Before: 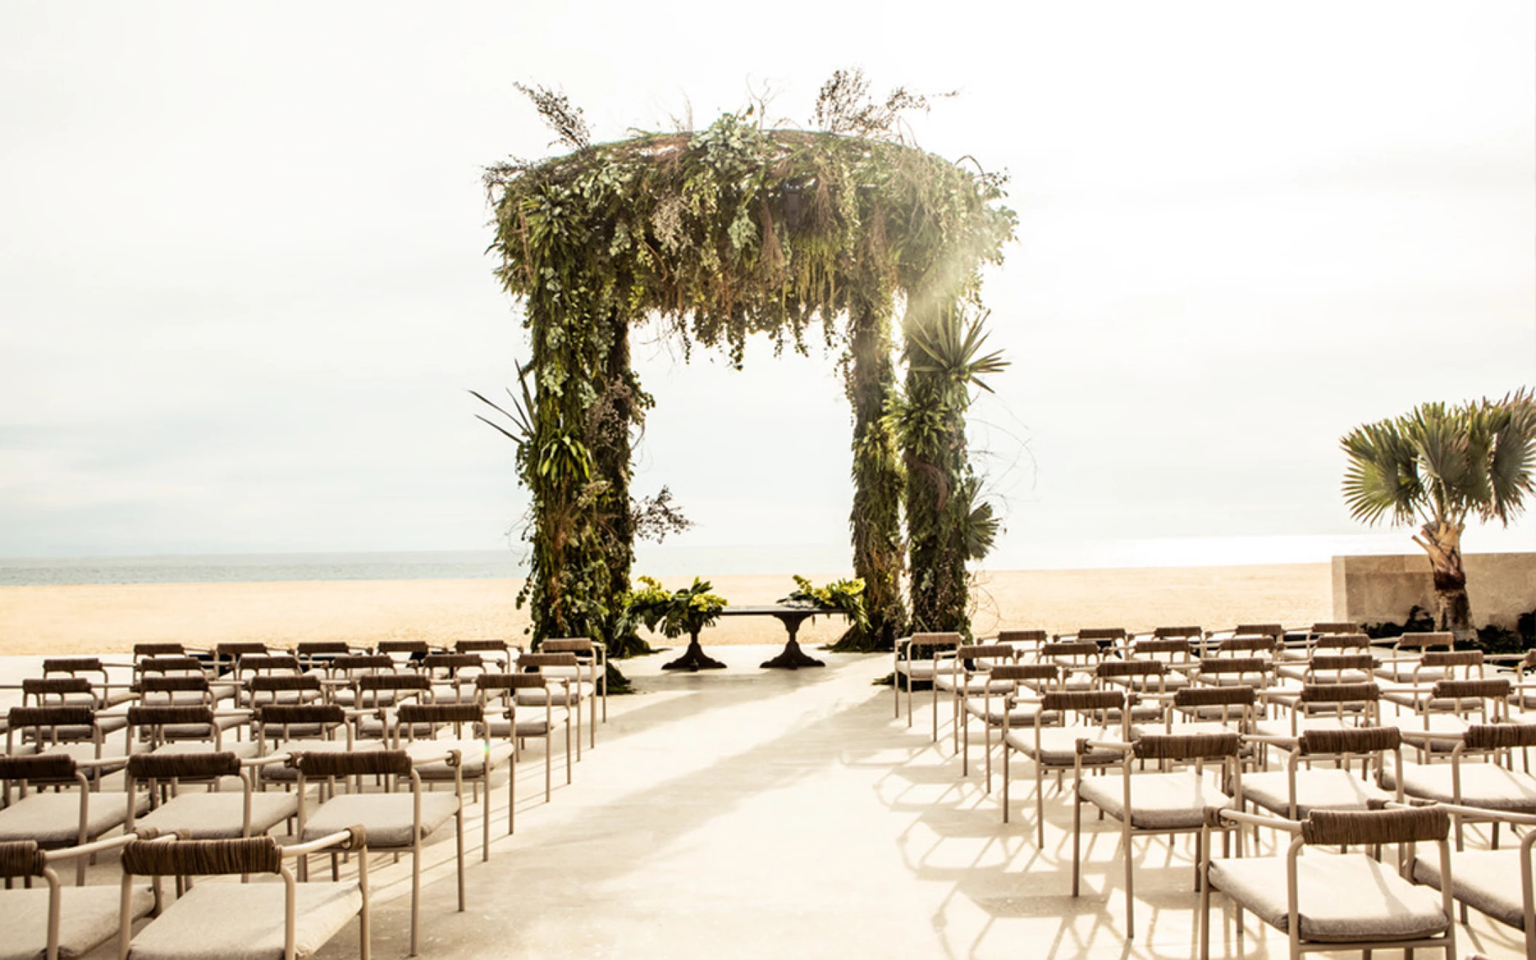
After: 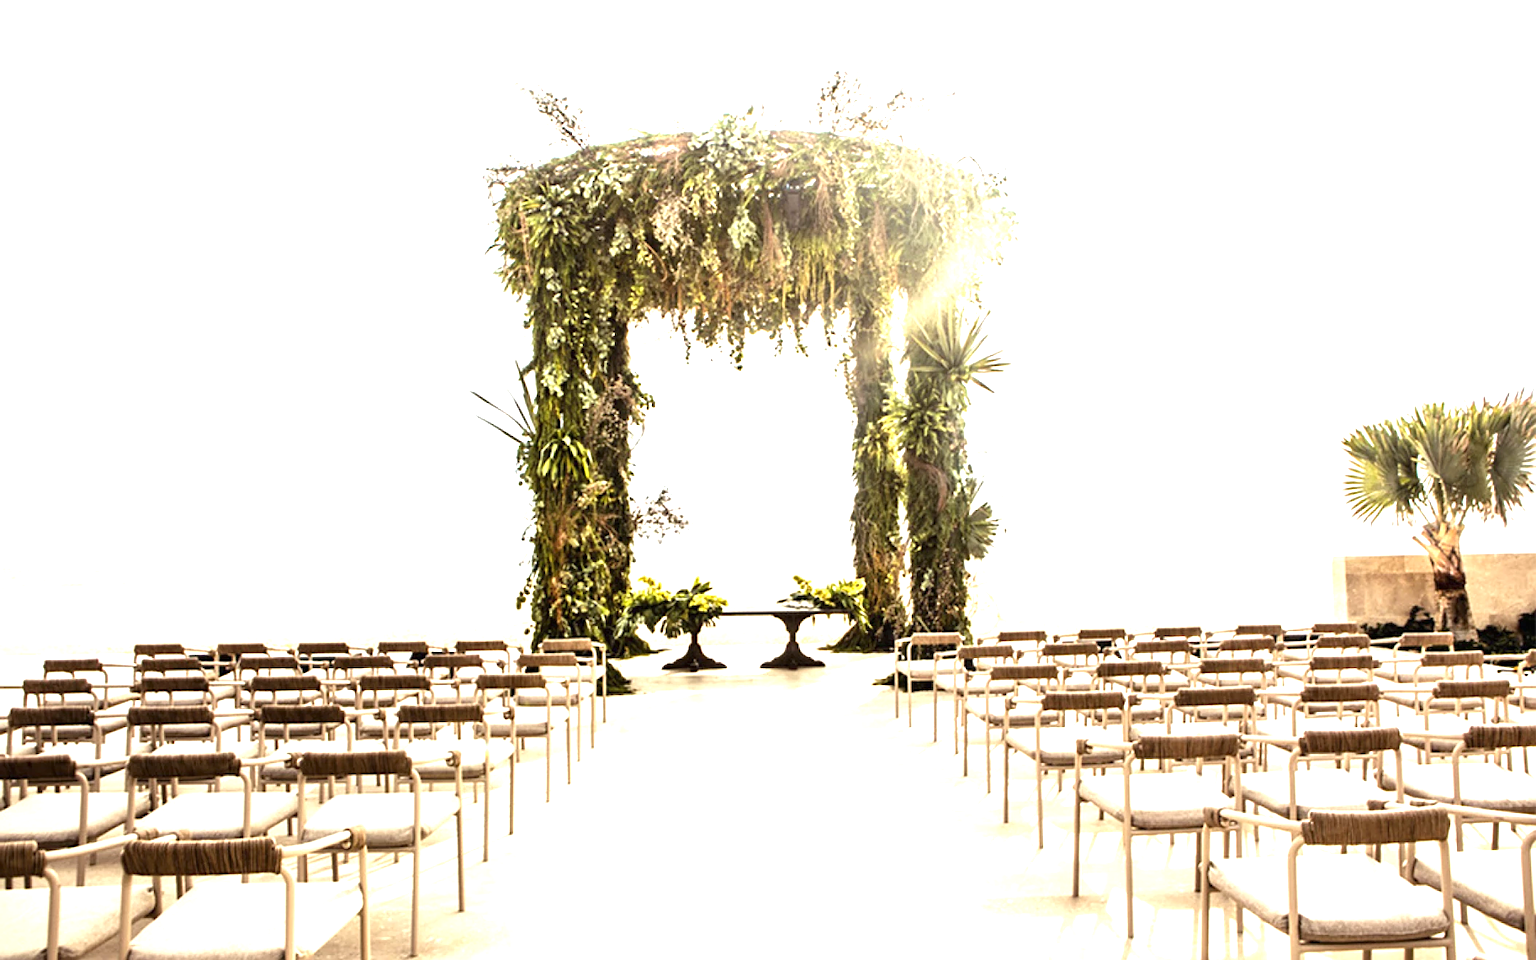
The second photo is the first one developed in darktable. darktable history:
exposure: black level correction 0, exposure 1.2 EV, compensate highlight preservation false
sharpen: amount 0.201
